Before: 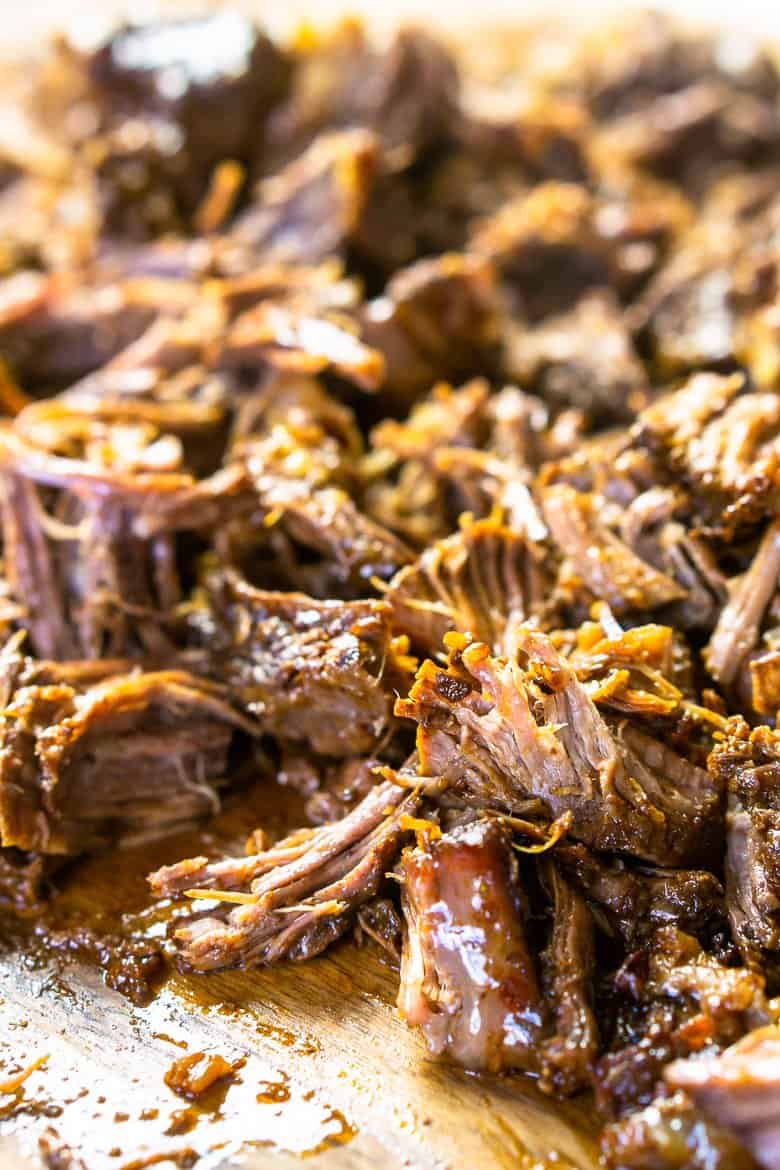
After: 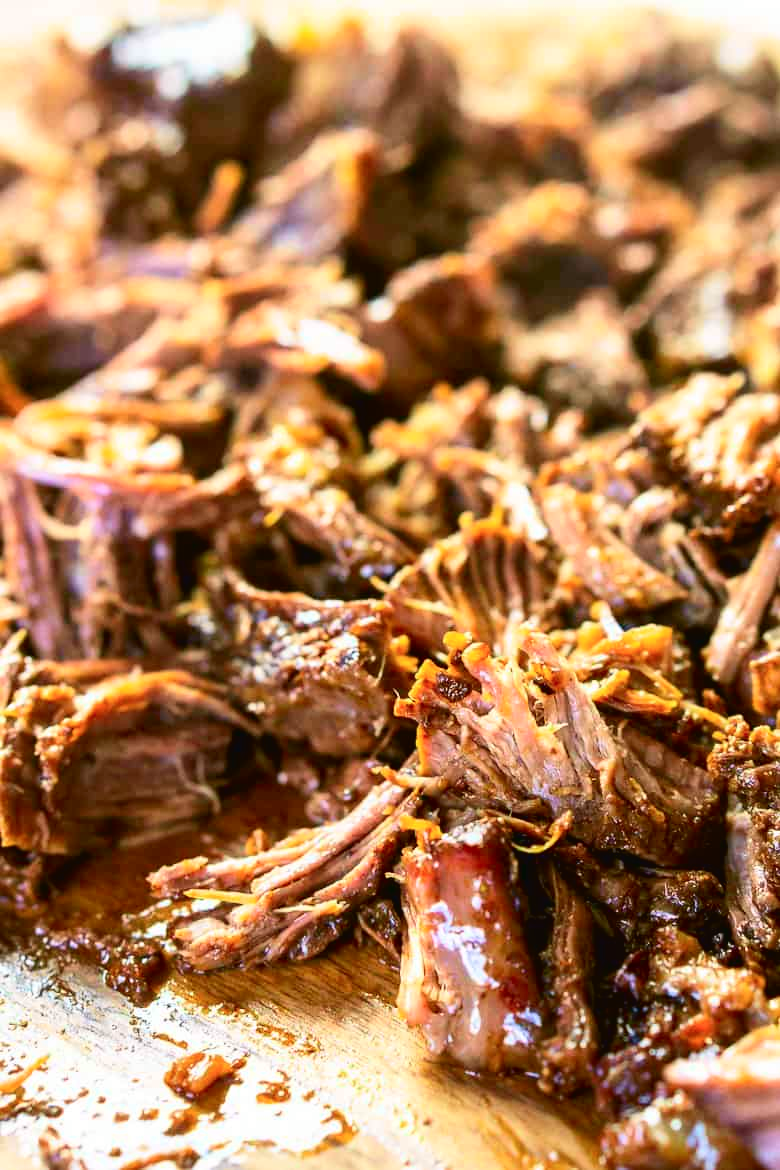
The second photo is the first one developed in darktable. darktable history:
tone curve: curves: ch0 [(0, 0.024) (0.049, 0.038) (0.176, 0.162) (0.325, 0.324) (0.438, 0.465) (0.598, 0.645) (0.843, 0.879) (1, 1)]; ch1 [(0, 0) (0.351, 0.347) (0.446, 0.42) (0.481, 0.463) (0.504, 0.504) (0.522, 0.521) (0.546, 0.563) (0.622, 0.664) (0.728, 0.786) (1, 1)]; ch2 [(0, 0) (0.327, 0.324) (0.427, 0.413) (0.458, 0.444) (0.502, 0.504) (0.526, 0.539) (0.547, 0.581) (0.612, 0.634) (0.76, 0.765) (1, 1)], color space Lab, independent channels, preserve colors none
